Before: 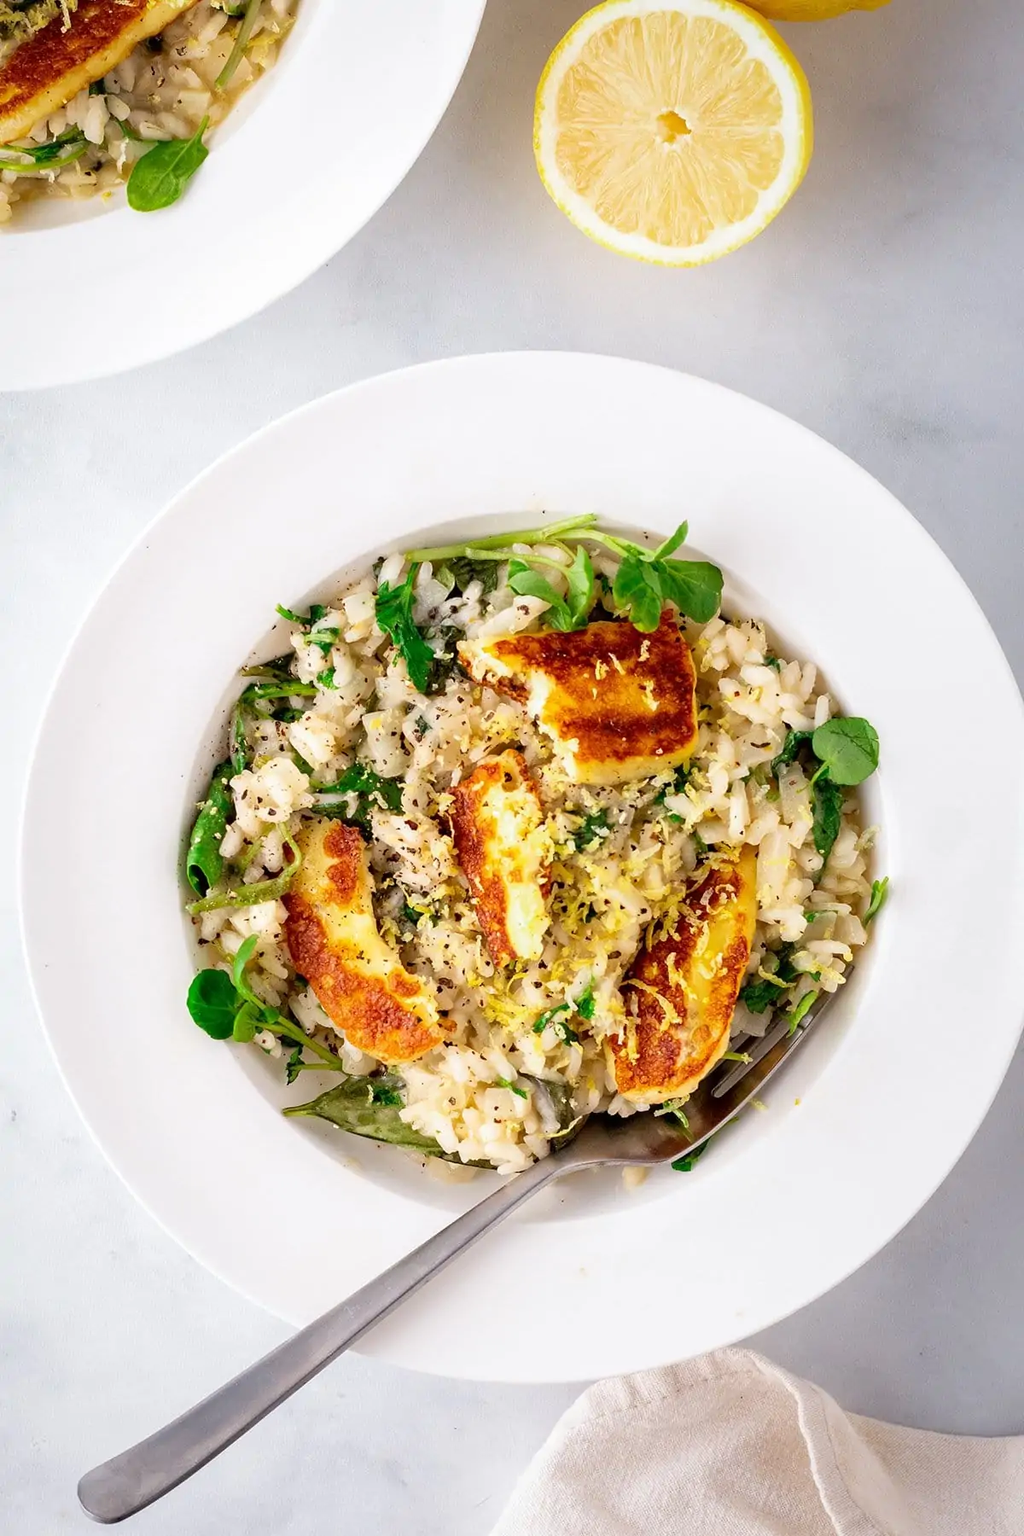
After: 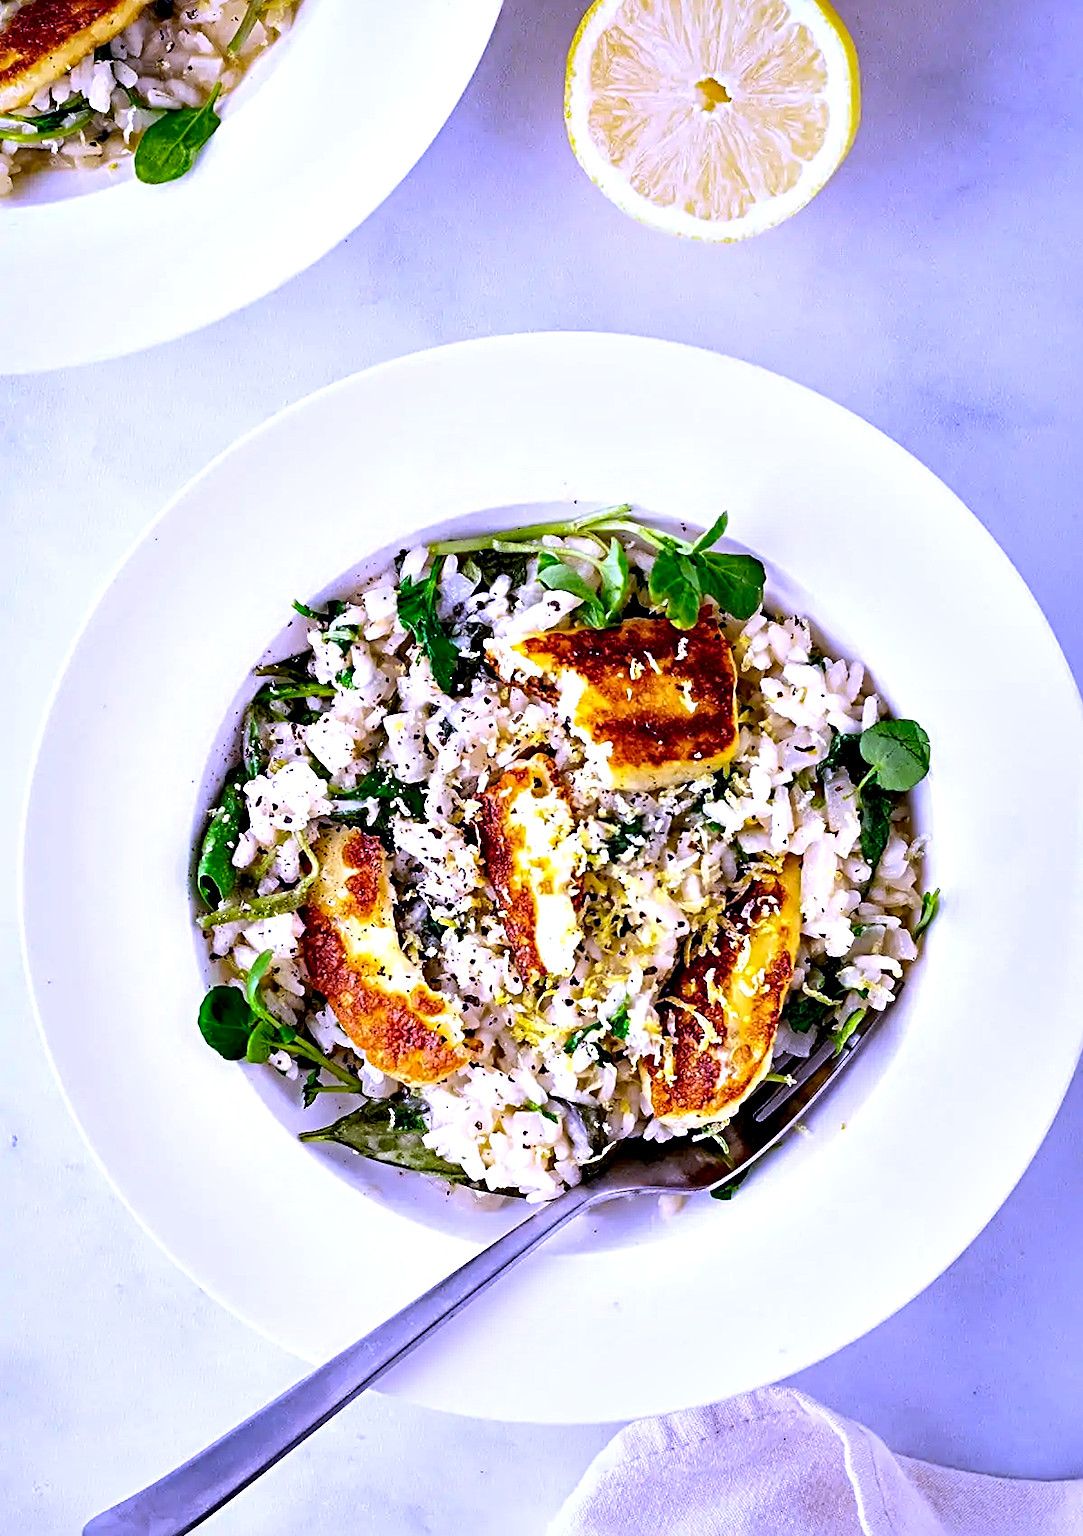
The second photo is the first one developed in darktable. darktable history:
crop and rotate: top 2.479%, bottom 3.018%
sharpen: radius 4
contrast equalizer: octaves 7, y [[0.6 ×6], [0.55 ×6], [0 ×6], [0 ×6], [0 ×6]]
white balance: red 0.98, blue 1.61
